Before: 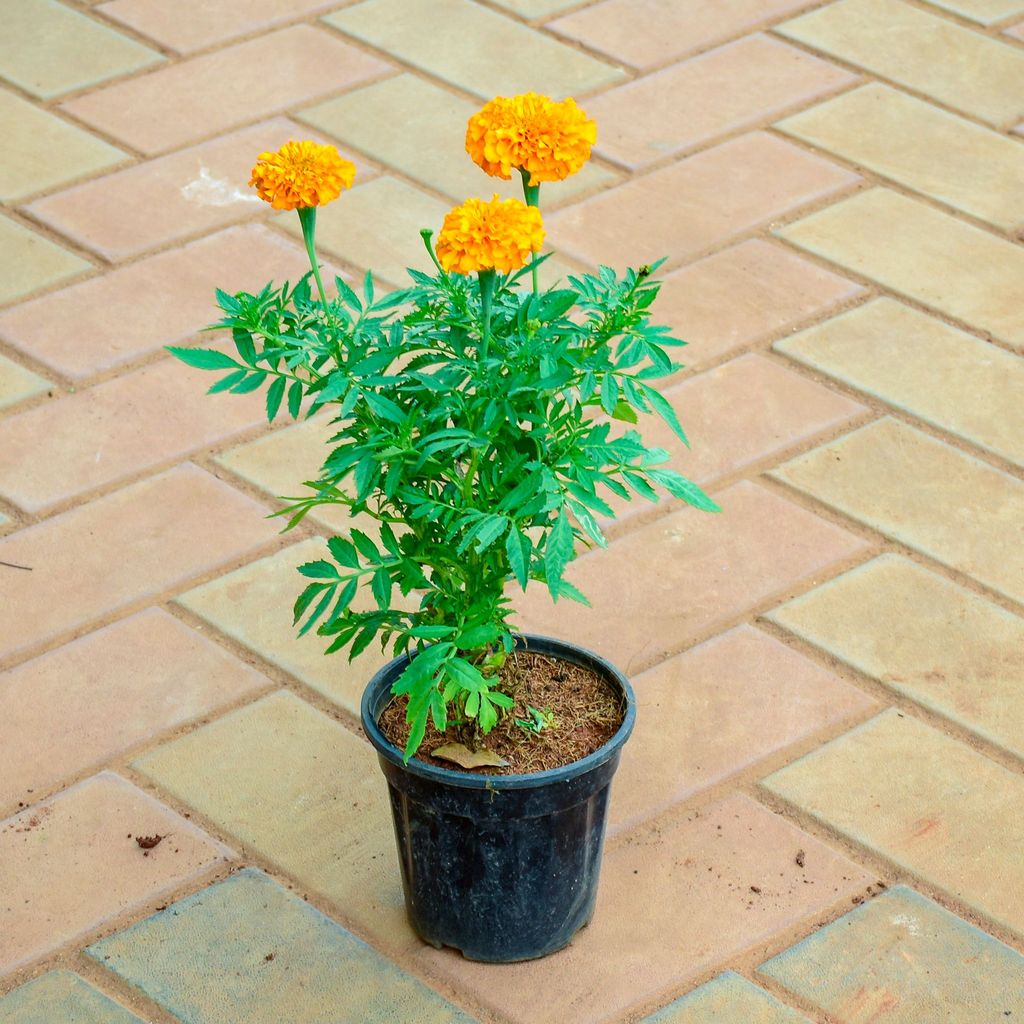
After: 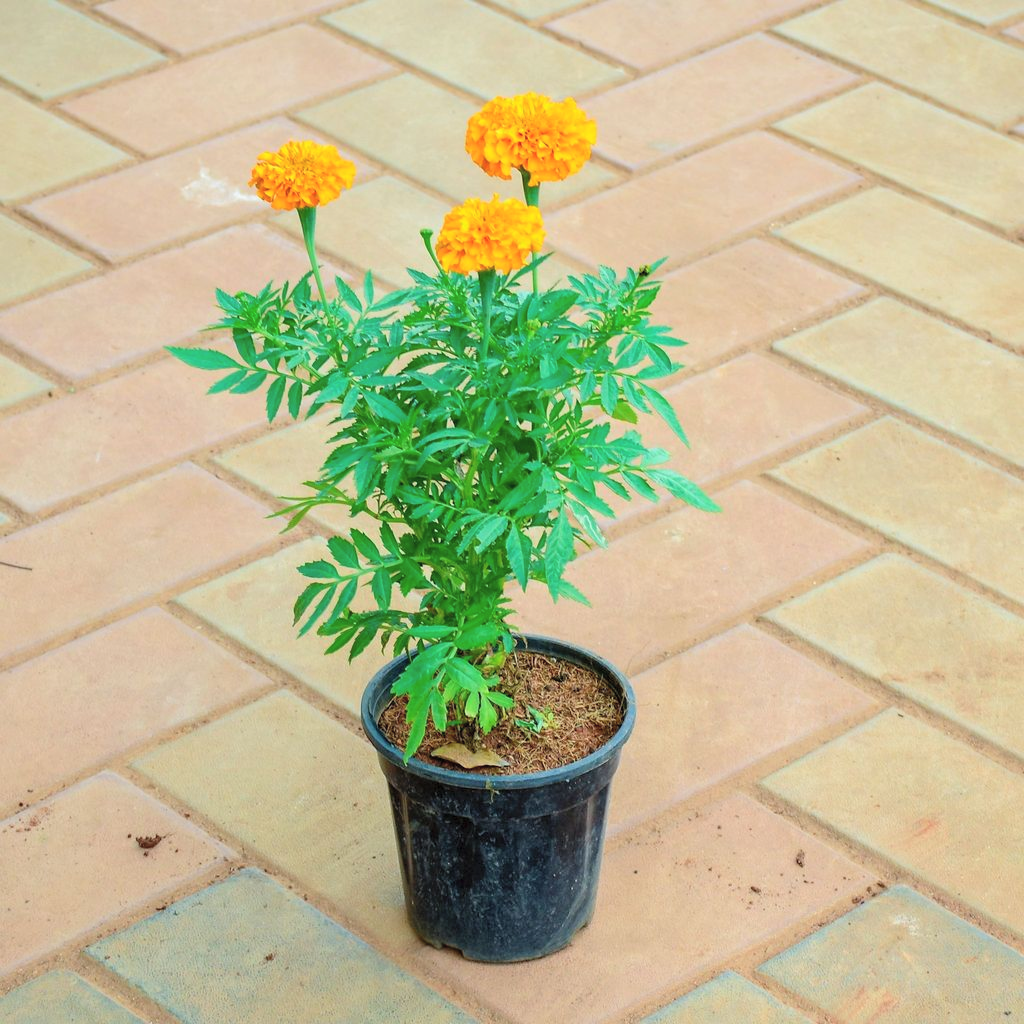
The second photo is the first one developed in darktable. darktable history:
exposure: exposure -0.072 EV, compensate exposure bias true, compensate highlight preservation false
contrast brightness saturation: brightness 0.136
